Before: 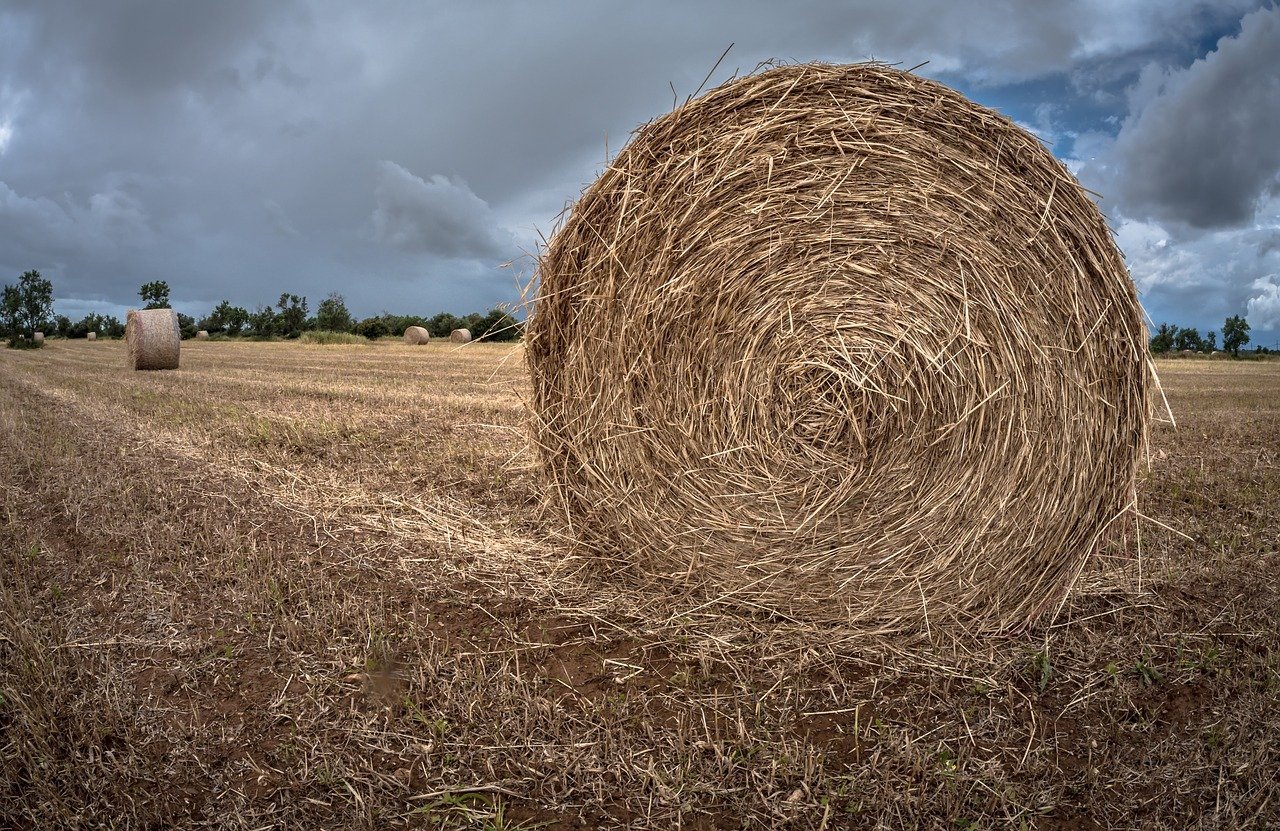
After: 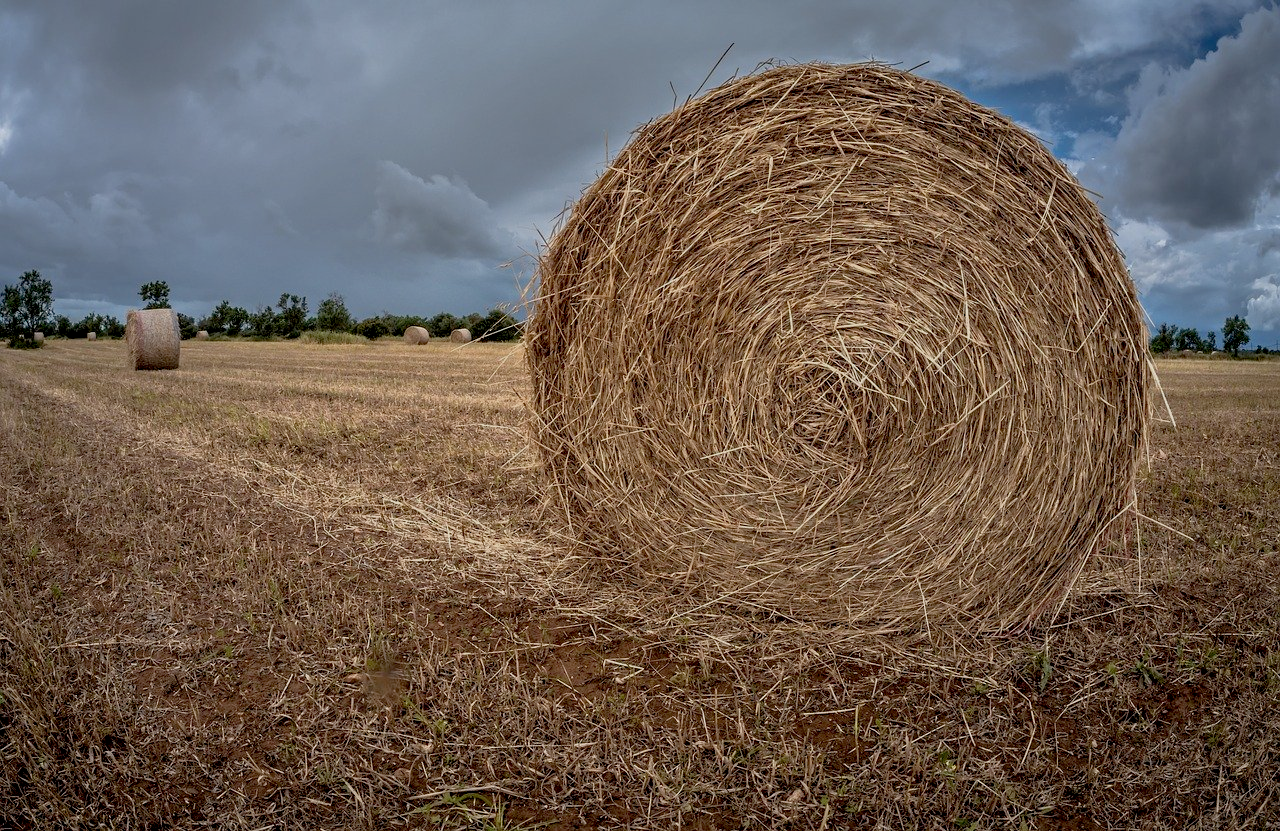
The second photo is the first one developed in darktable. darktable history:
tone equalizer: -8 EV 0.25 EV, -7 EV 0.417 EV, -6 EV 0.417 EV, -5 EV 0.25 EV, -3 EV -0.25 EV, -2 EV -0.417 EV, -1 EV -0.417 EV, +0 EV -0.25 EV, edges refinement/feathering 500, mask exposure compensation -1.57 EV, preserve details guided filter
exposure: black level correction 0.011, compensate highlight preservation false
